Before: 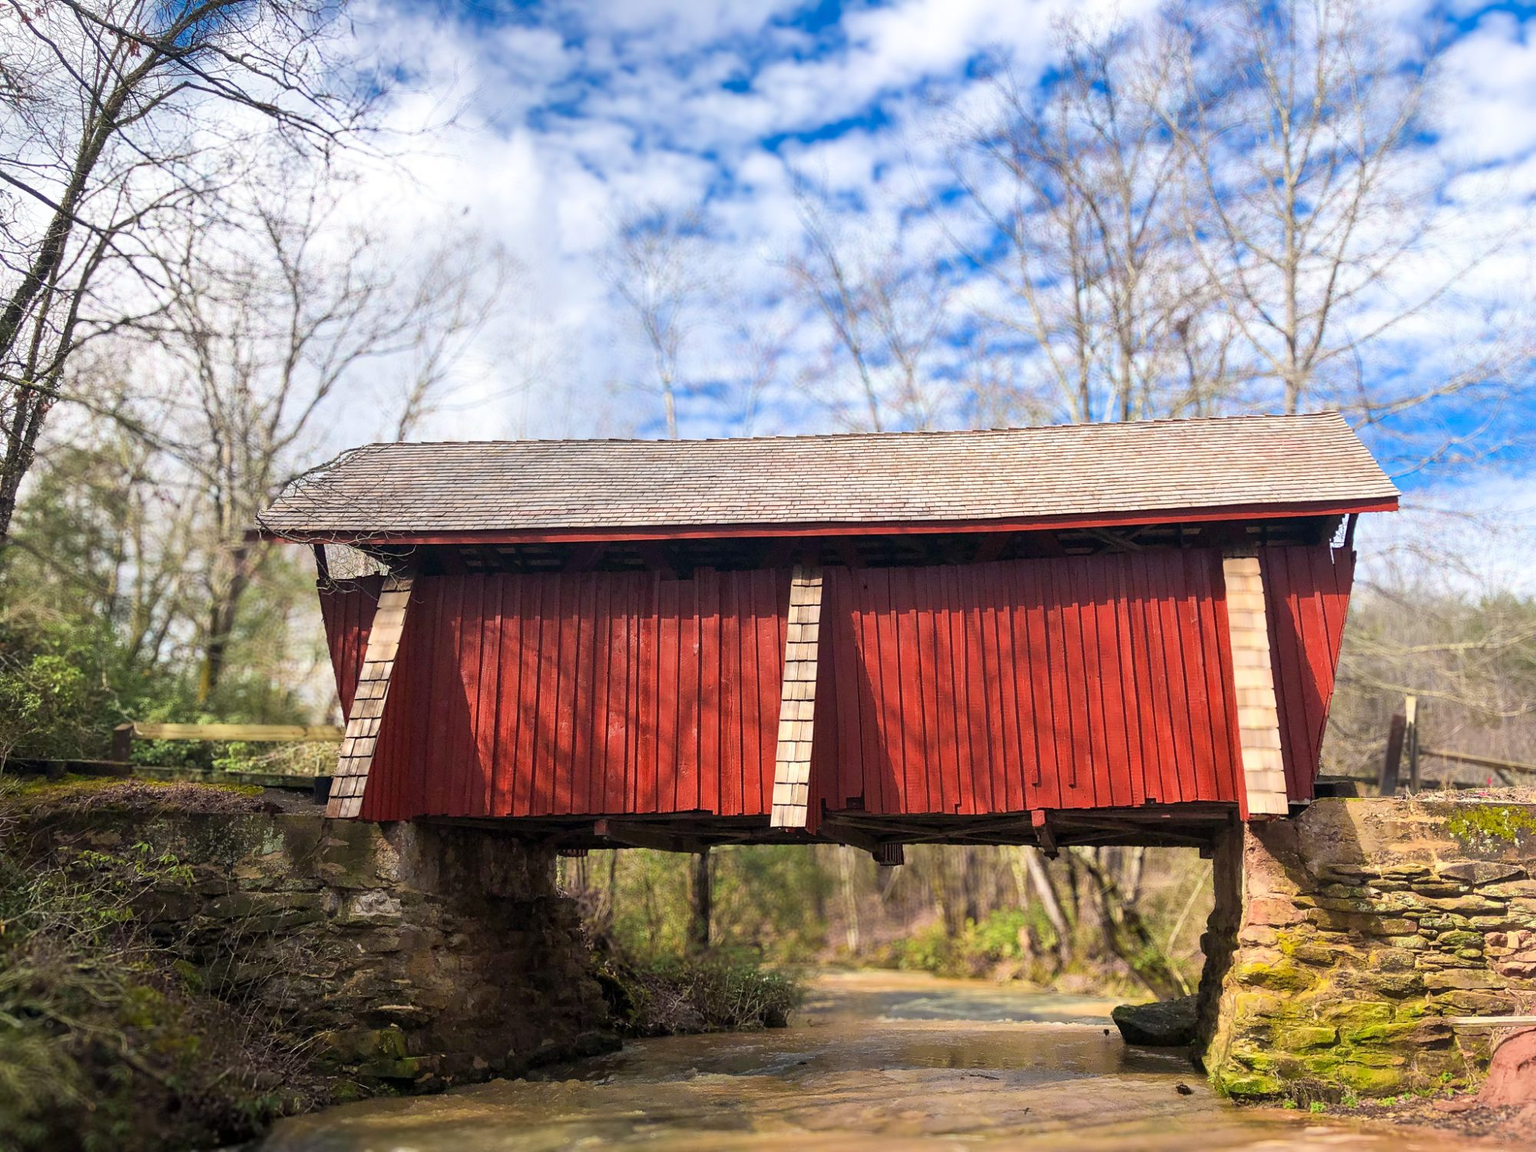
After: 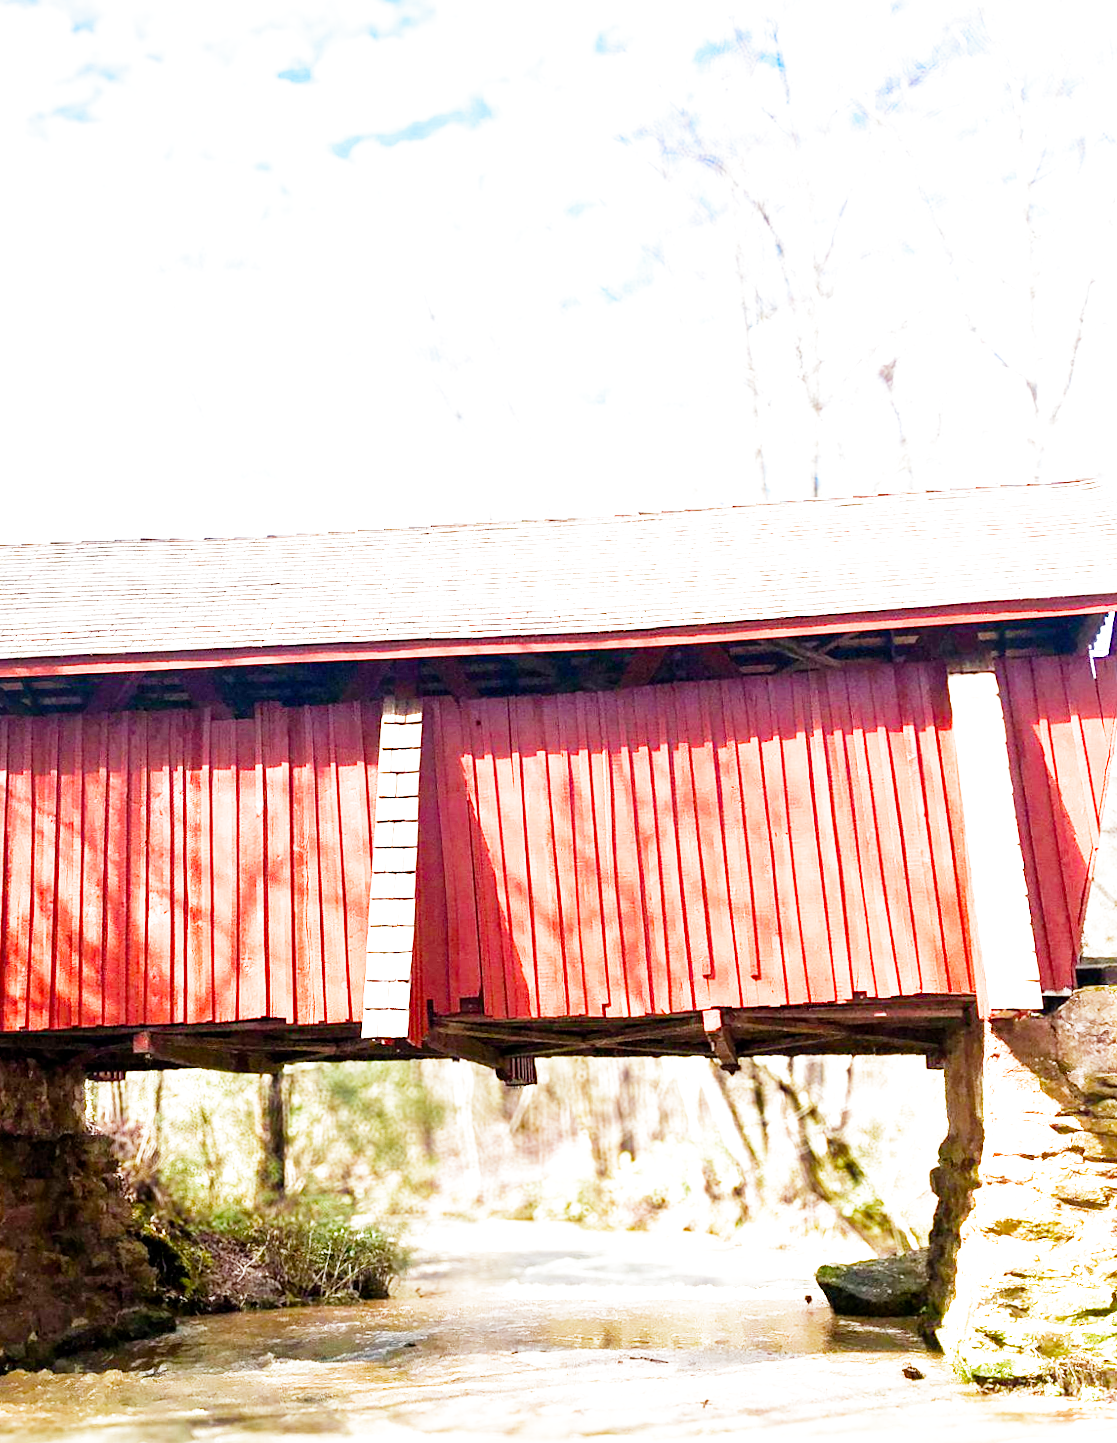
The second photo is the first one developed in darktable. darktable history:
exposure: black level correction 0, exposure 1.55 EV, compensate exposure bias true, compensate highlight preservation false
filmic rgb: middle gray luminance 12.74%, black relative exposure -10.13 EV, white relative exposure 3.47 EV, threshold 6 EV, target black luminance 0%, hardness 5.74, latitude 44.69%, contrast 1.221, highlights saturation mix 5%, shadows ↔ highlights balance 26.78%, add noise in highlights 0, preserve chrominance no, color science v3 (2019), use custom middle-gray values true, iterations of high-quality reconstruction 0, contrast in highlights soft, enable highlight reconstruction true
color balance rgb: linear chroma grading › shadows 32%, linear chroma grading › global chroma -2%, linear chroma grading › mid-tones 4%, perceptual saturation grading › global saturation -2%, perceptual saturation grading › highlights -8%, perceptual saturation grading › mid-tones 8%, perceptual saturation grading › shadows 4%, perceptual brilliance grading › highlights 8%, perceptual brilliance grading › mid-tones 4%, perceptual brilliance grading › shadows 2%, global vibrance 16%, saturation formula JzAzBz (2021)
crop: left 31.458%, top 0%, right 11.876%
tone equalizer: on, module defaults
rotate and perspective: rotation -1.32°, lens shift (horizontal) -0.031, crop left 0.015, crop right 0.985, crop top 0.047, crop bottom 0.982
